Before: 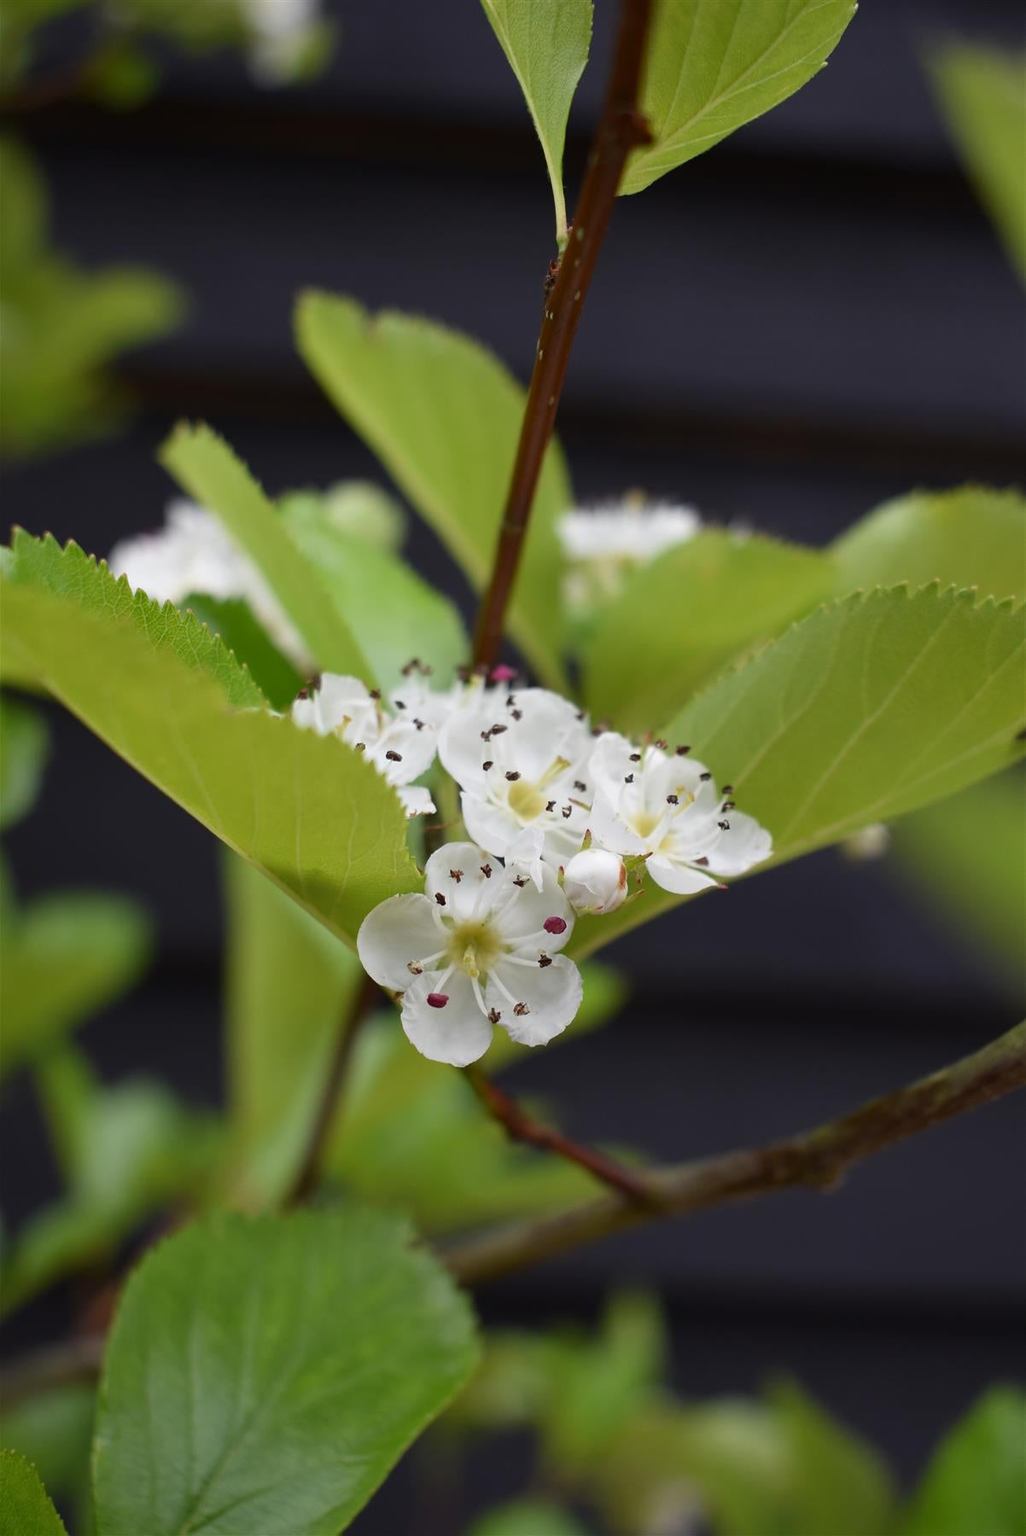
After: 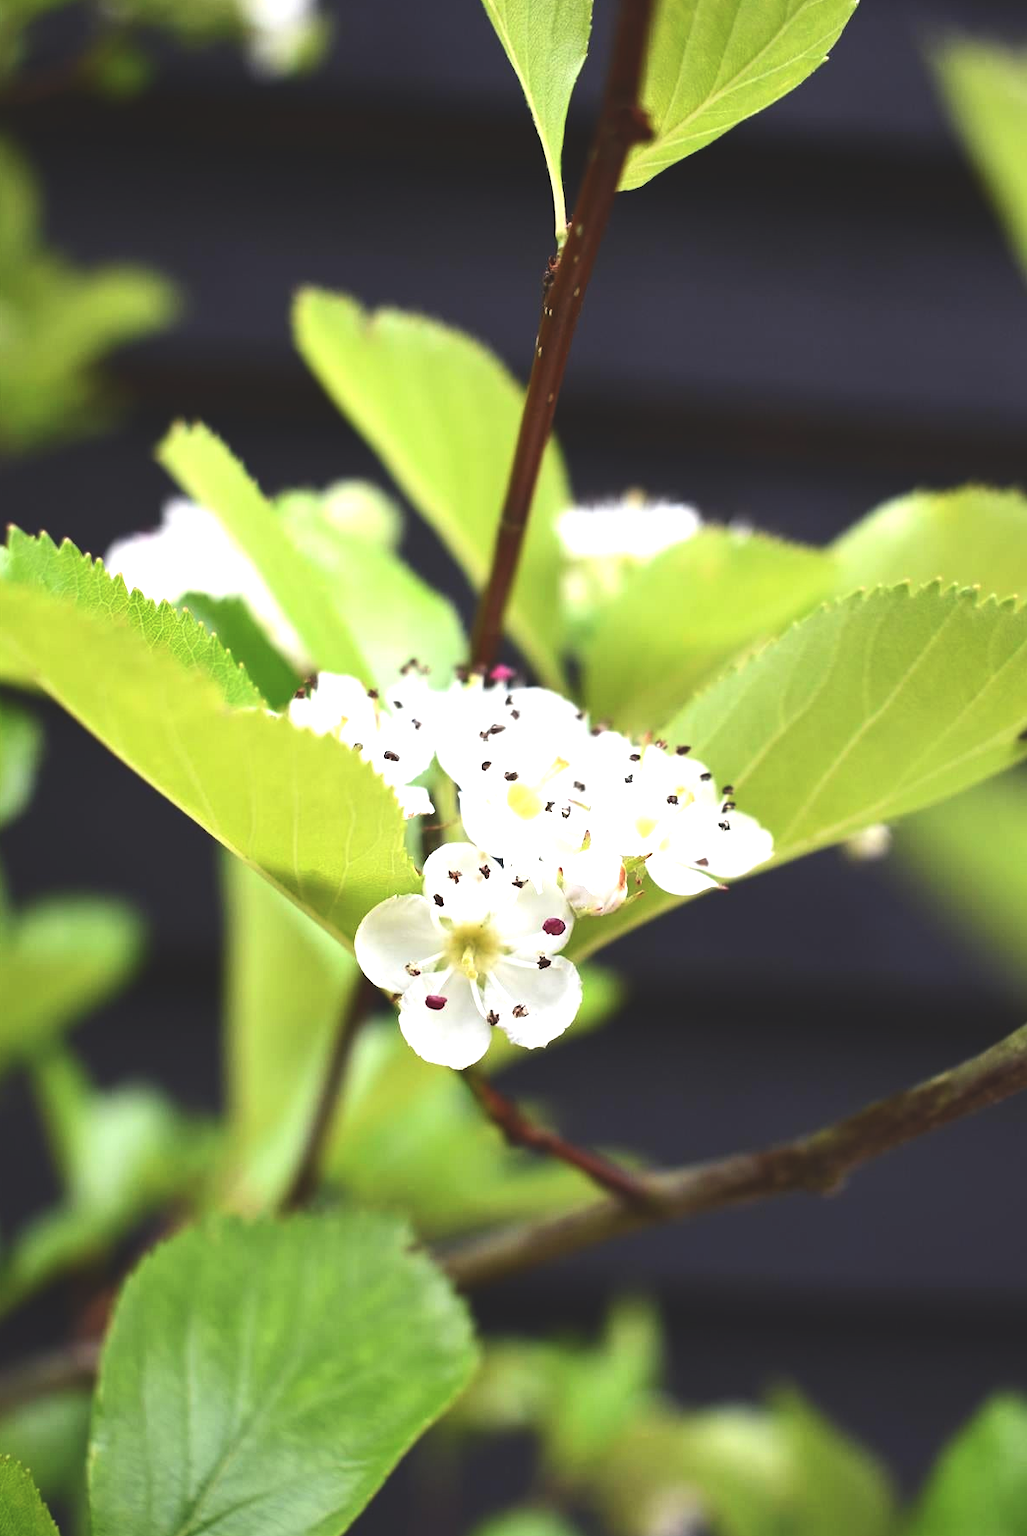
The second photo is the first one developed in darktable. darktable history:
crop and rotate: left 0.539%, top 0.398%, bottom 0.365%
contrast brightness saturation: contrast 0.191, brightness -0.235, saturation 0.109
exposure: black level correction -0.024, exposure 1.395 EV, compensate highlight preservation false
